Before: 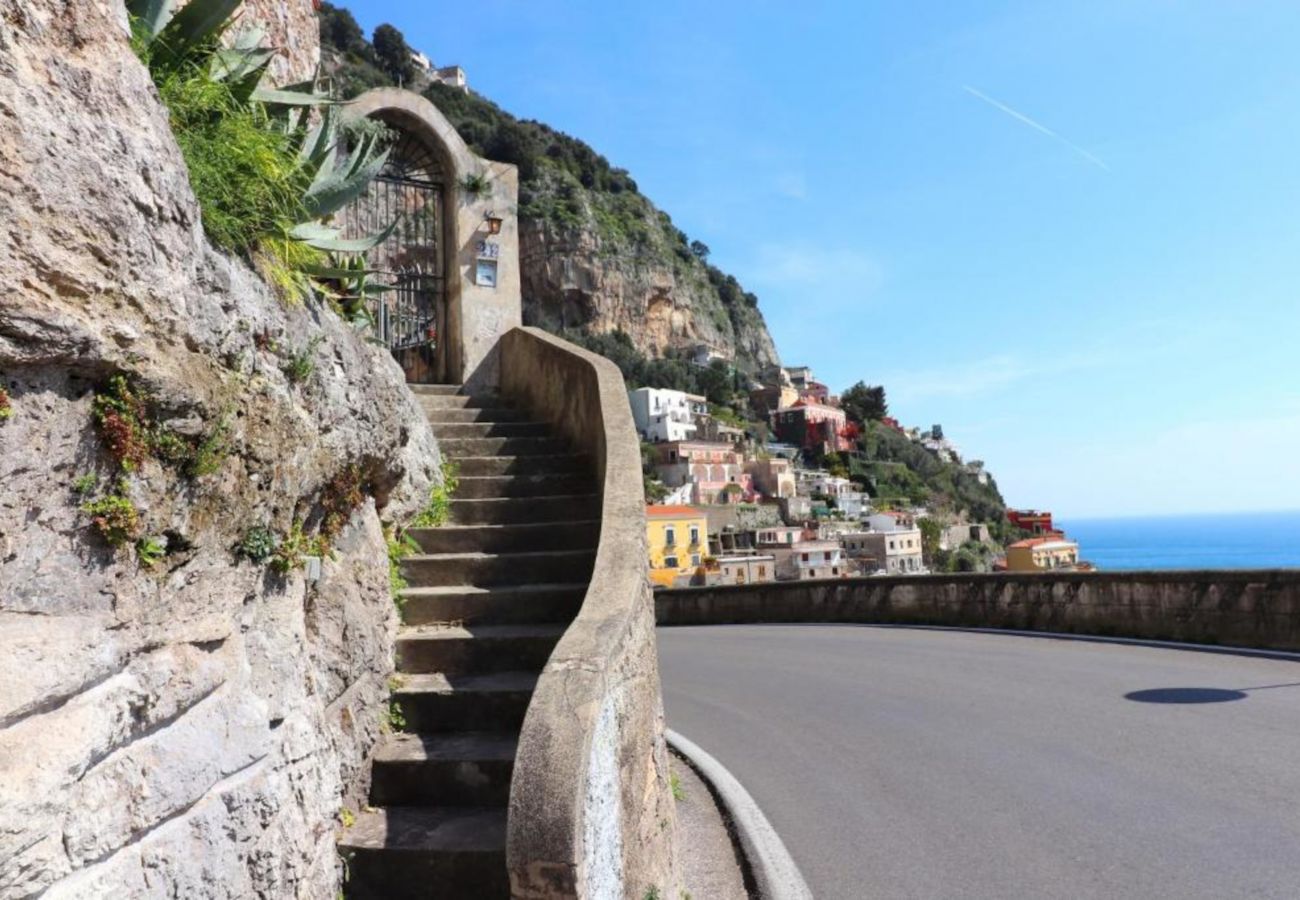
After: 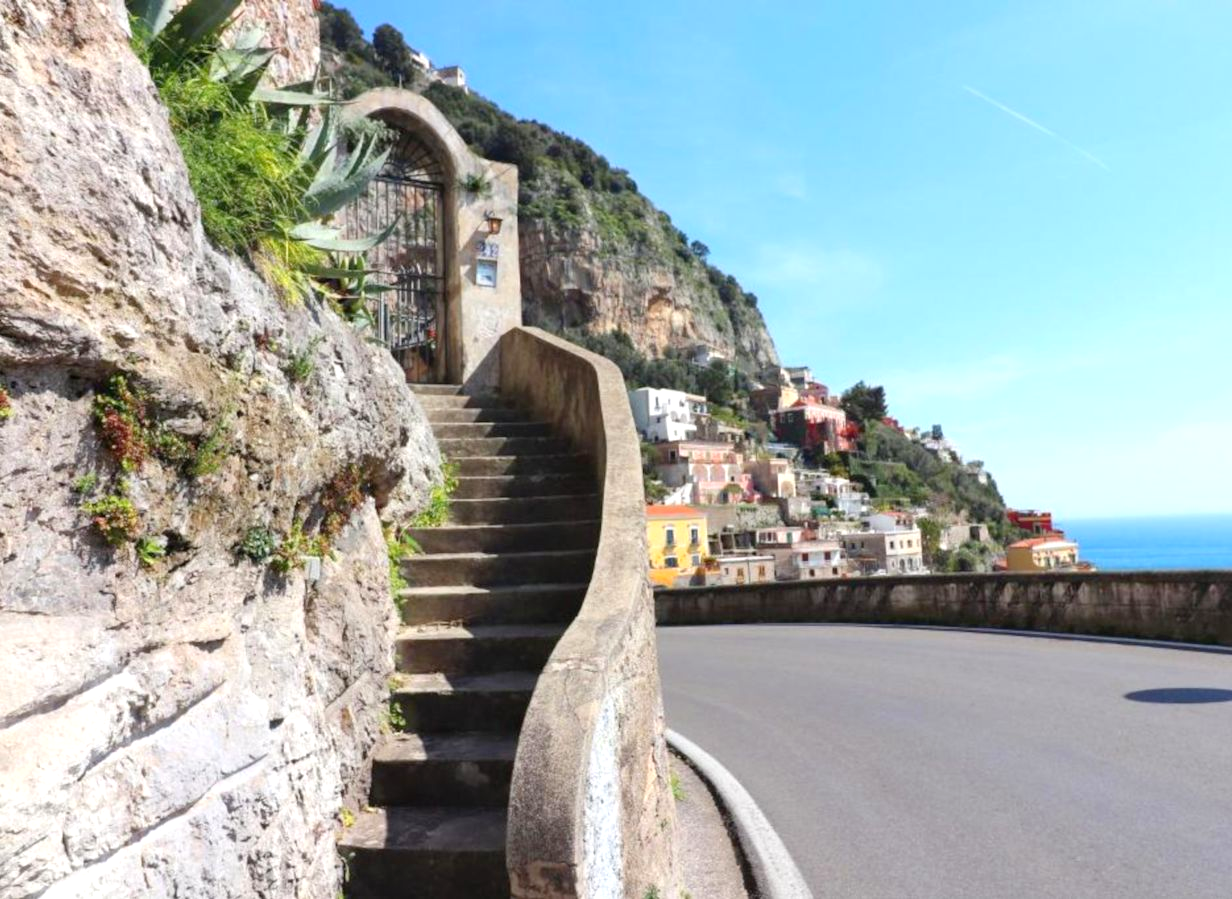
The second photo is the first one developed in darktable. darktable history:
crop and rotate: left 0%, right 5.209%
levels: black 0.106%, levels [0, 0.435, 0.917]
